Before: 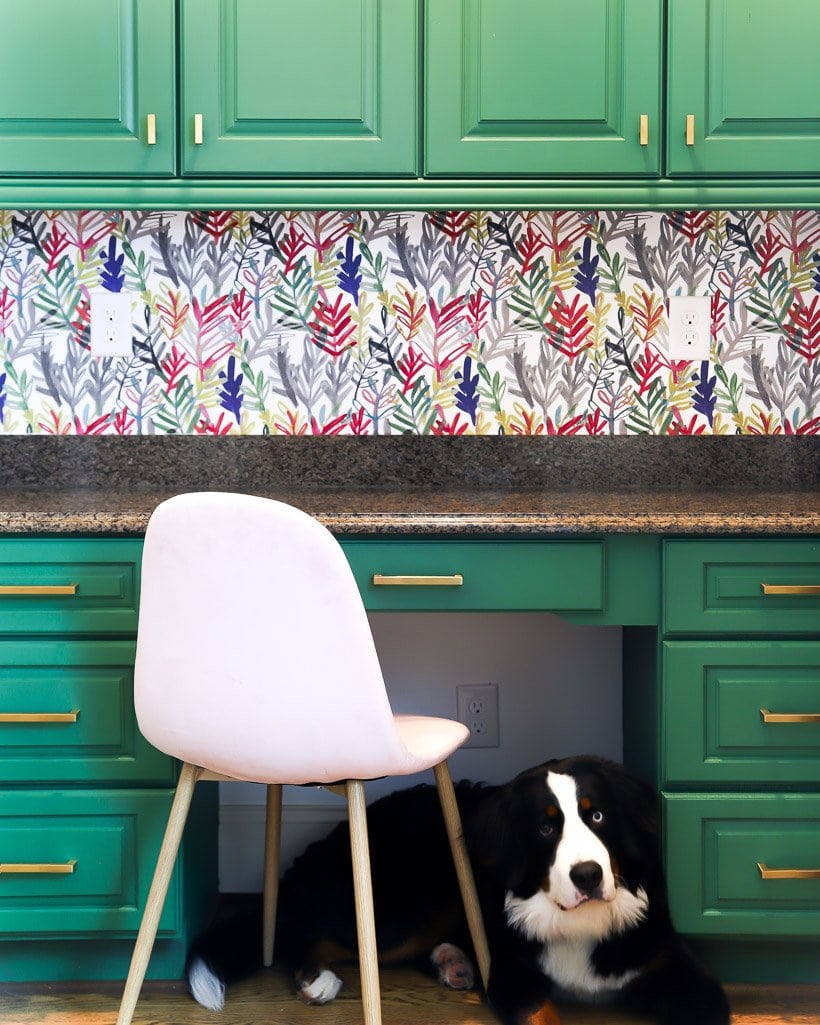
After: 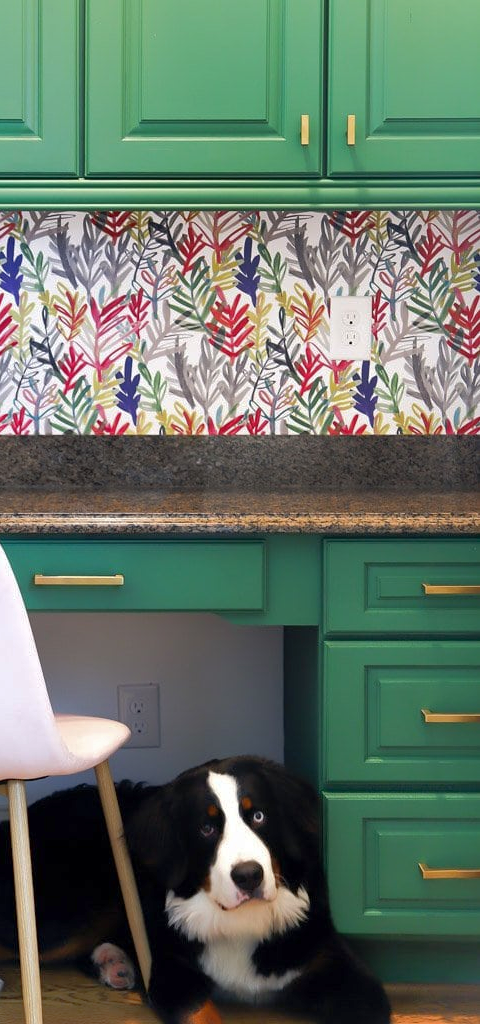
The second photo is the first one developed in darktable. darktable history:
crop: left 41.403%
shadows and highlights: on, module defaults
